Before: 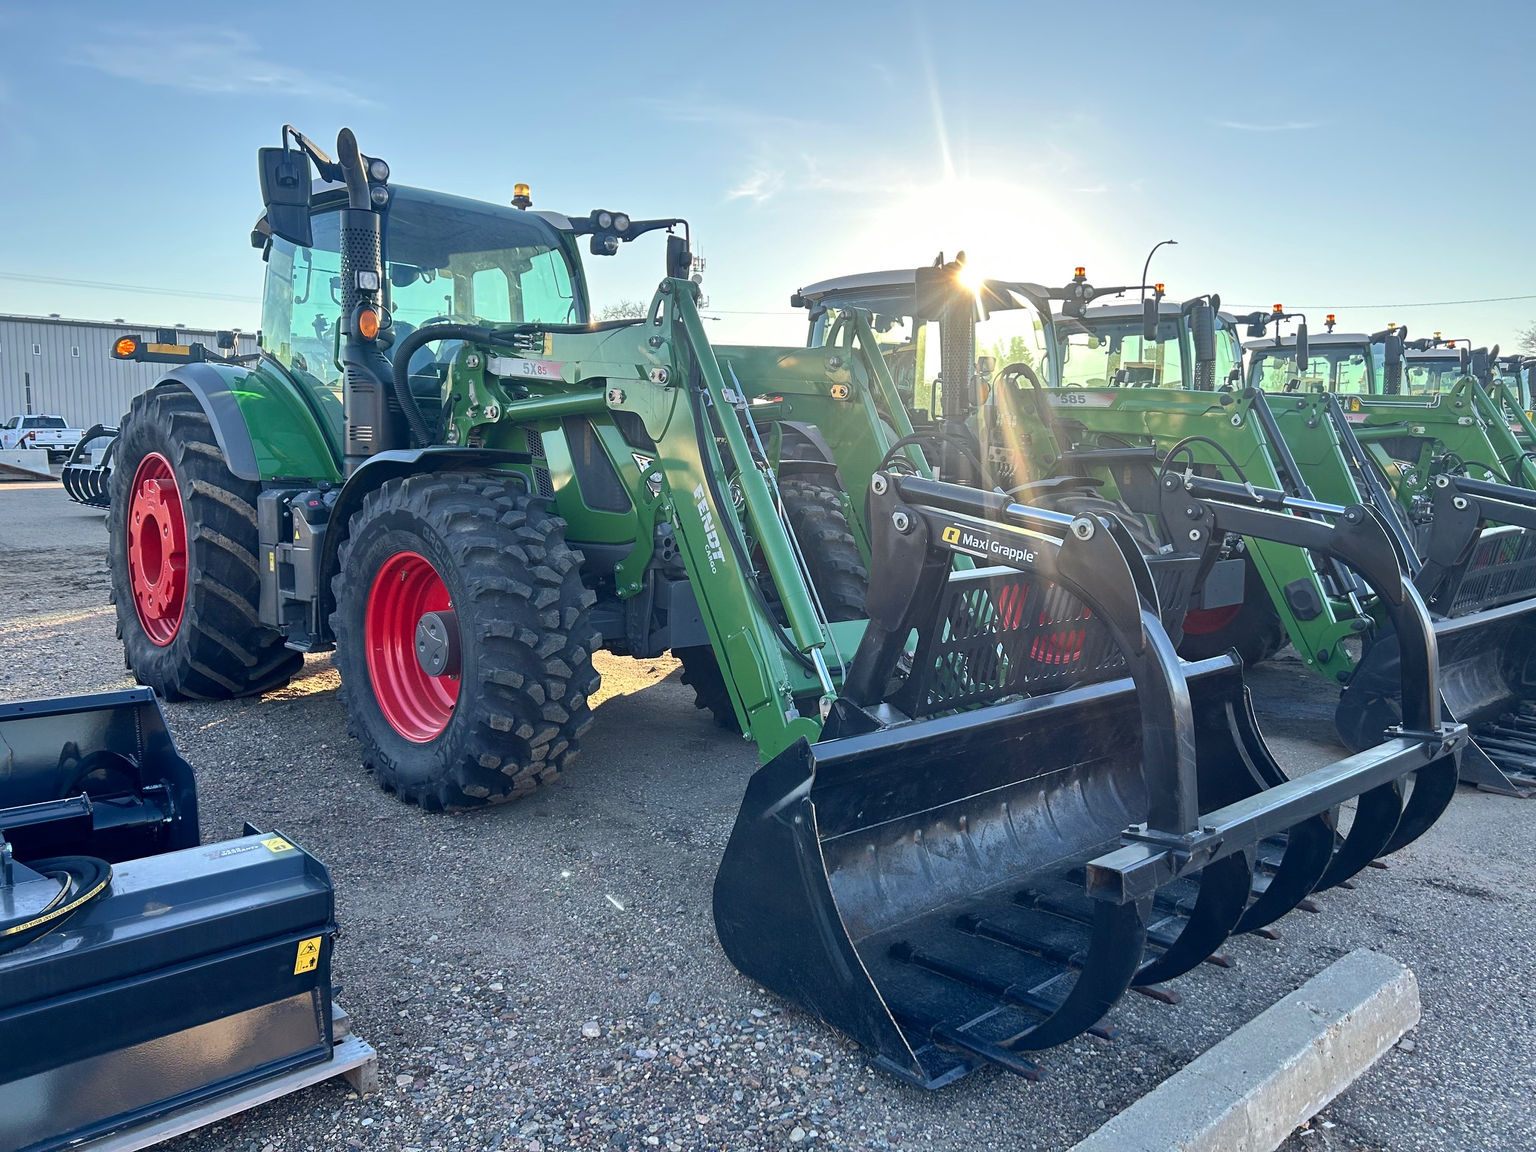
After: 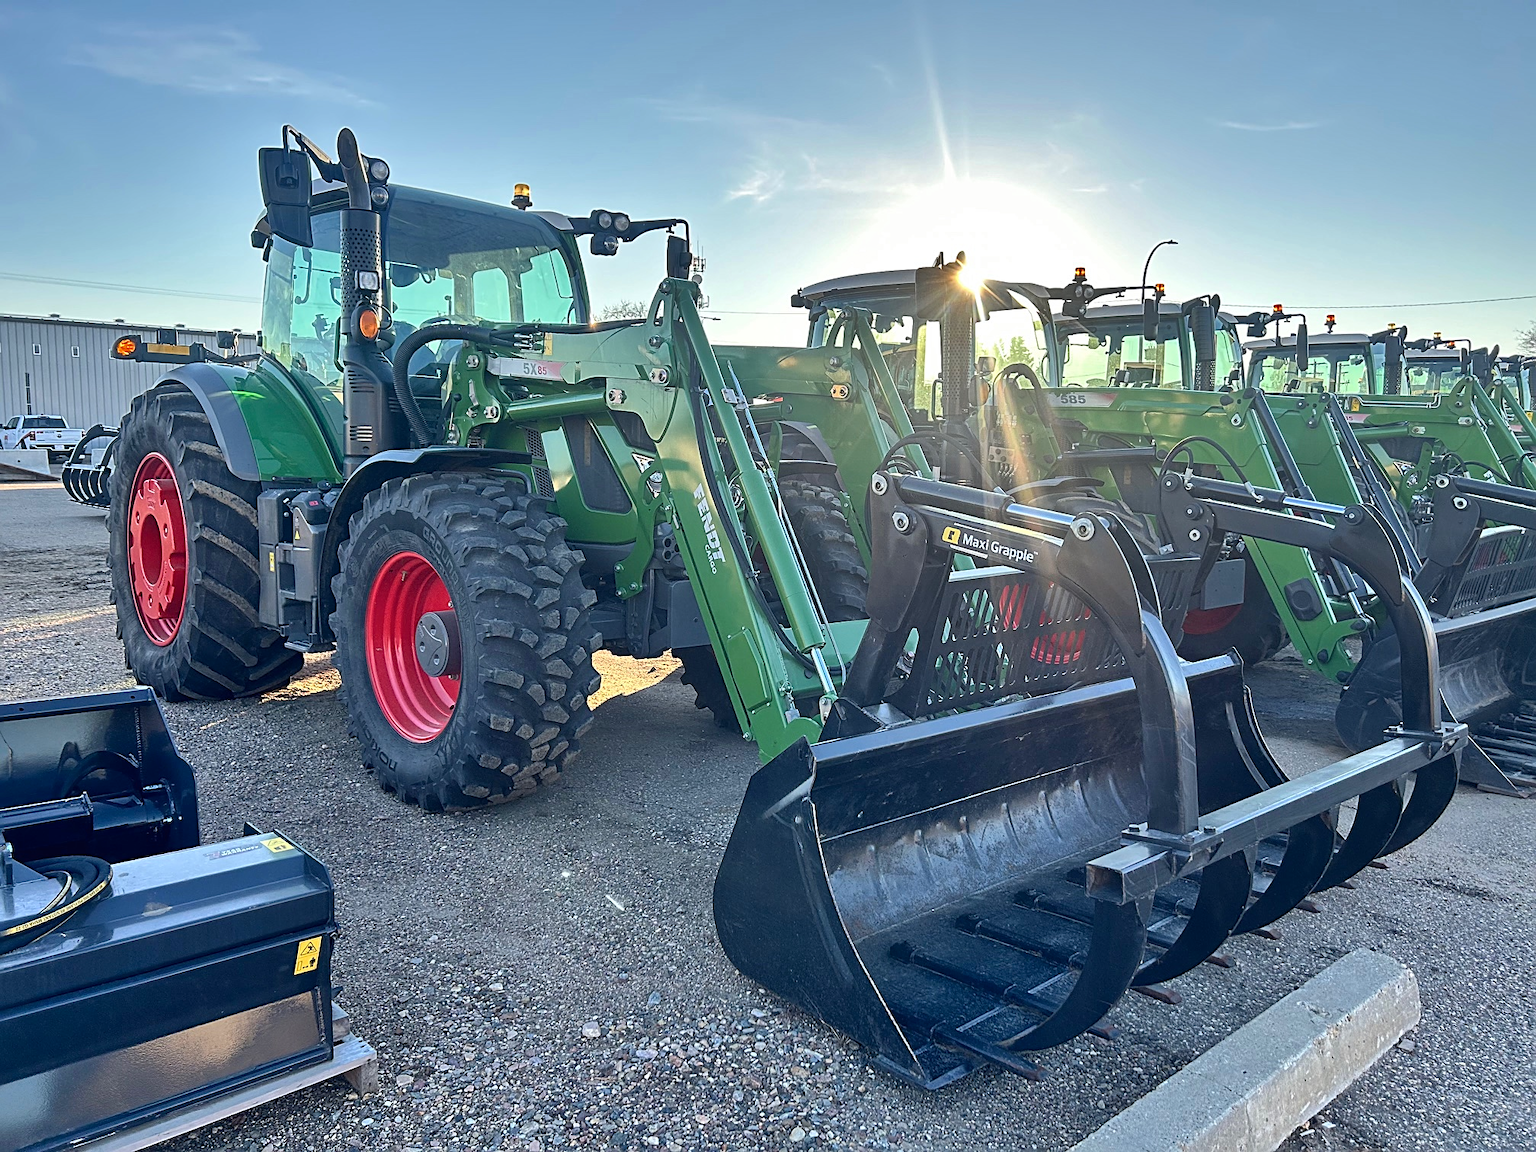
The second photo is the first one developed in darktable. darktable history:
sharpen: on, module defaults
shadows and highlights: low approximation 0.01, soften with gaussian
color balance rgb: perceptual saturation grading › global saturation 0.105%, global vibrance 10.108%, saturation formula JzAzBz (2021)
